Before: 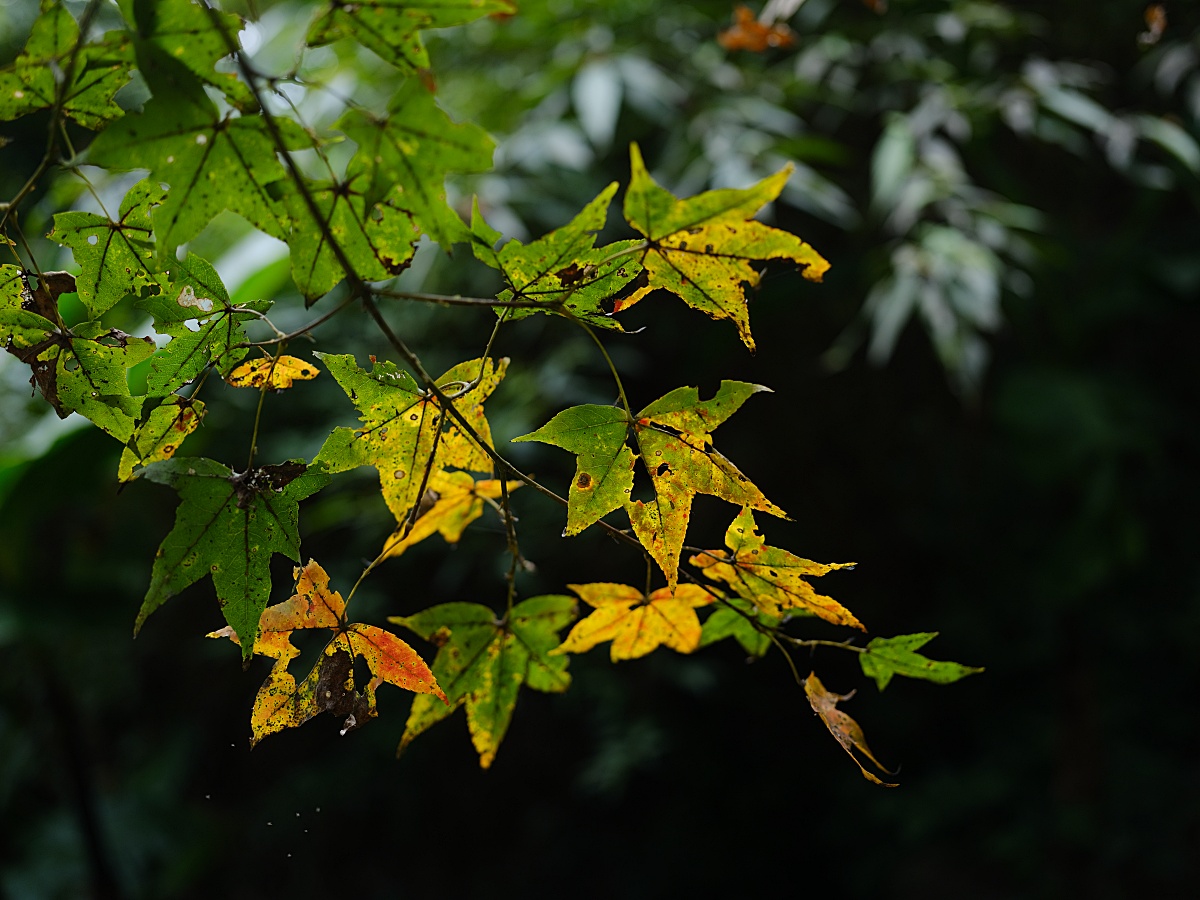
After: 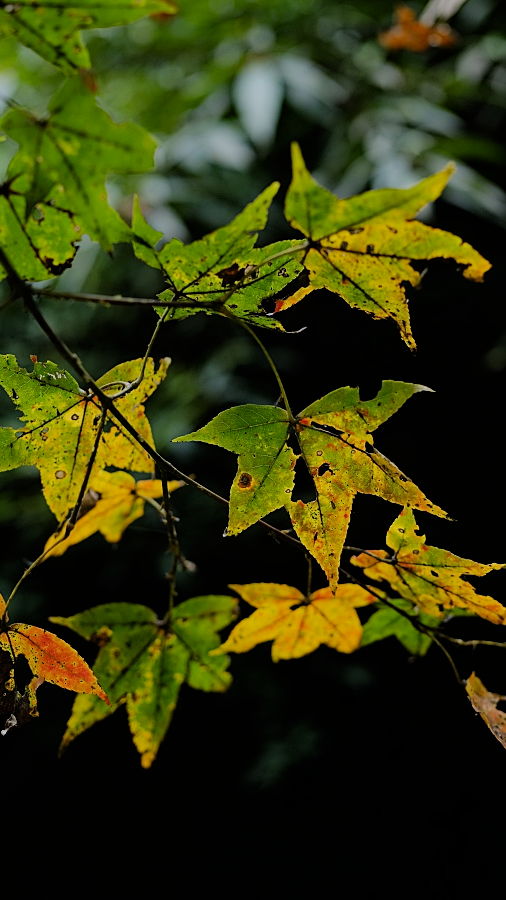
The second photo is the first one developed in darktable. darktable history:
filmic rgb: black relative exposure -7.65 EV, white relative exposure 4.56 EV, hardness 3.61, color science v6 (2022)
crop: left 28.274%, right 29.51%
haze removal: adaptive false
